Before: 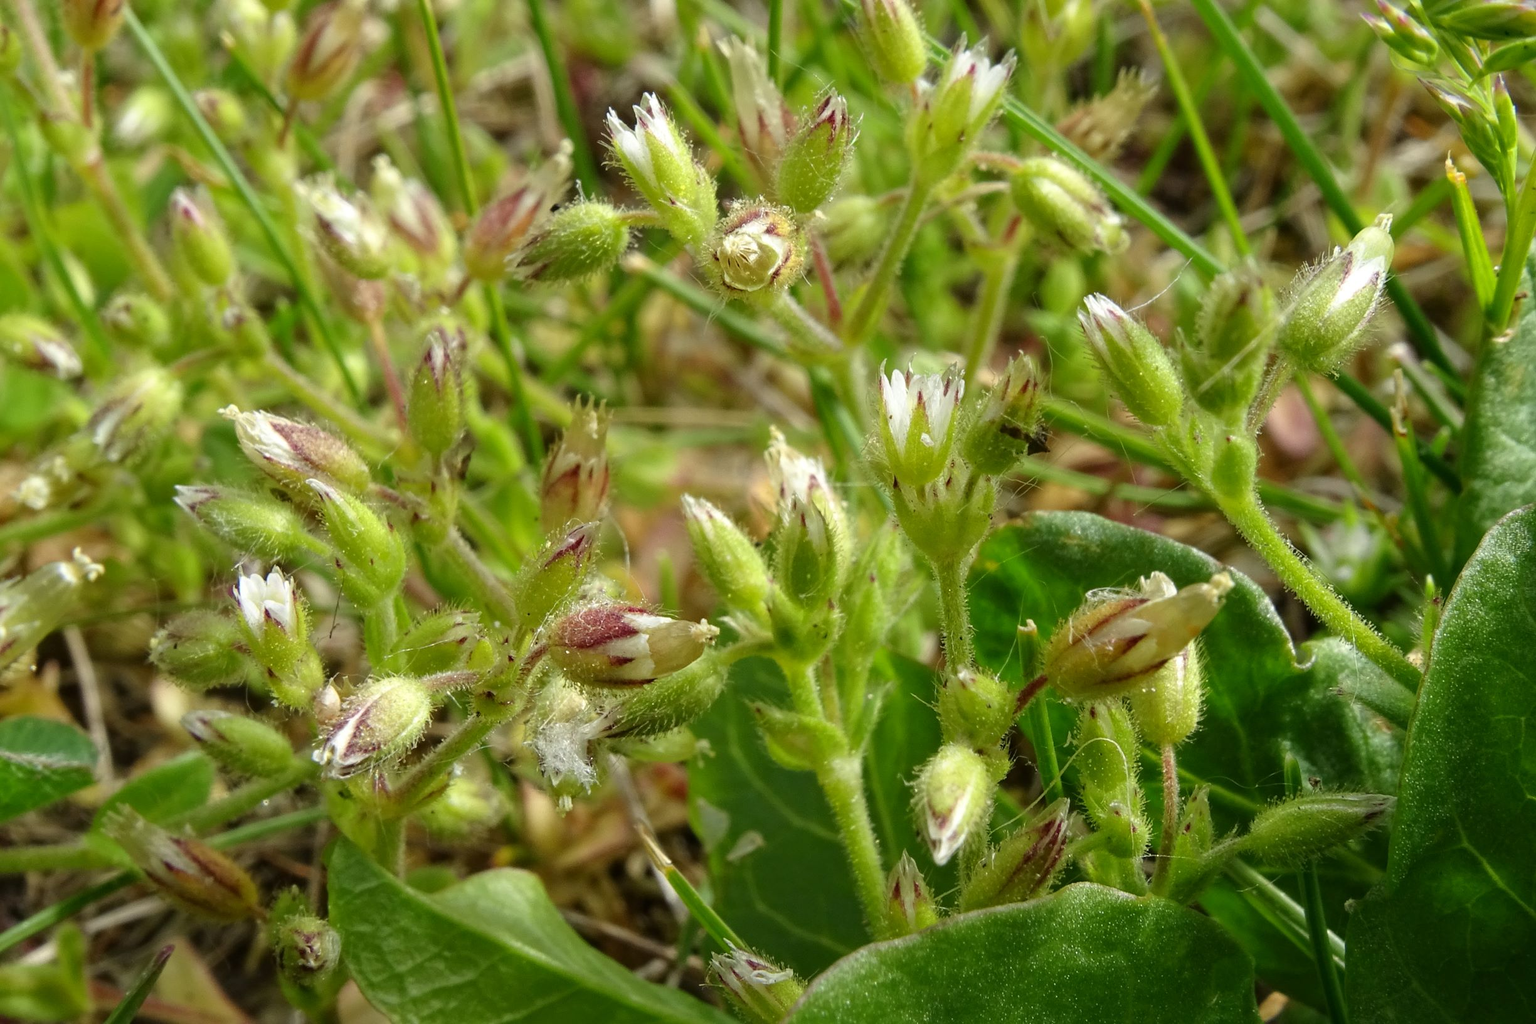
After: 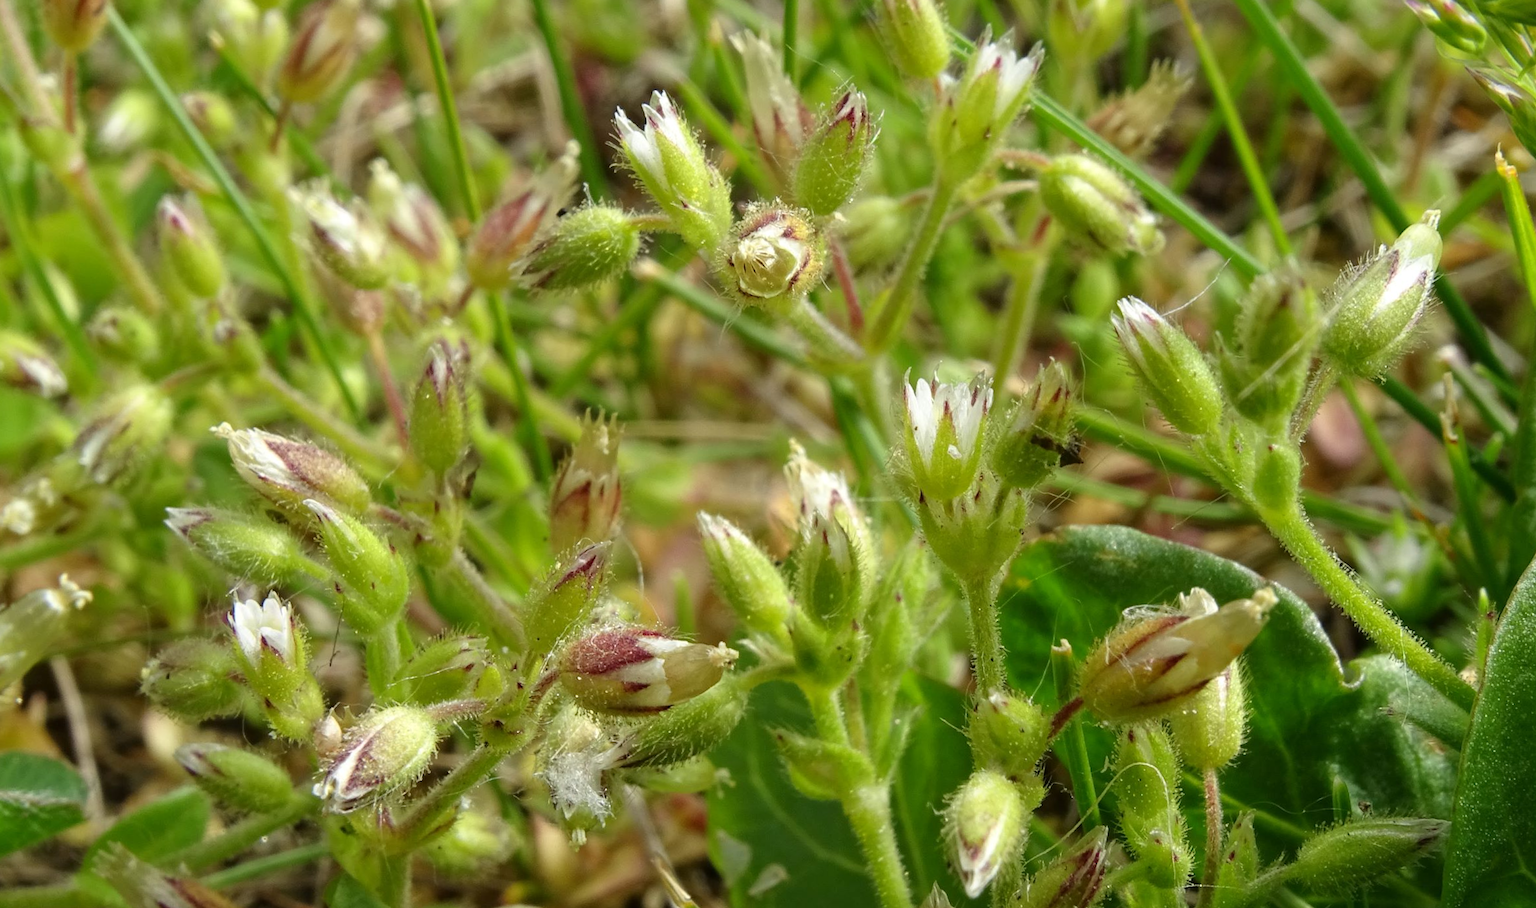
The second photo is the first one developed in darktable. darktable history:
crop and rotate: angle 0.58°, left 0.401%, right 2.825%, bottom 14.082%
